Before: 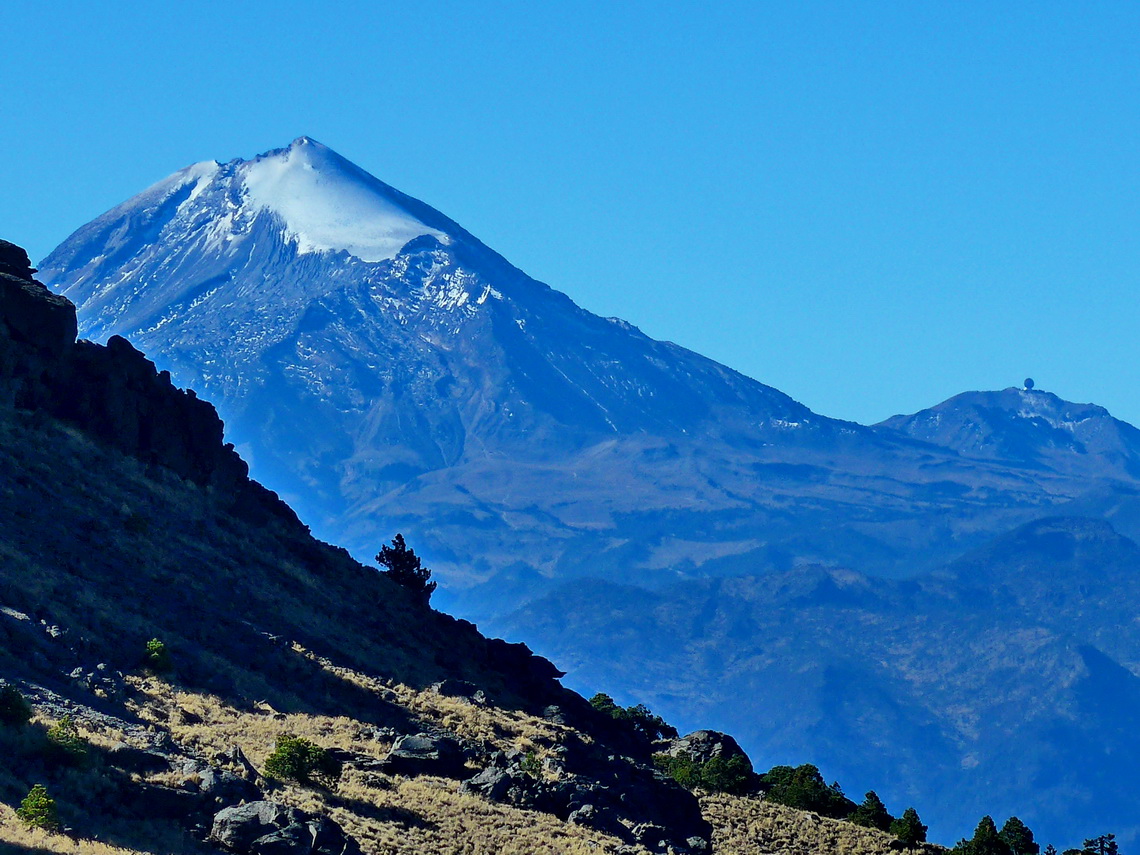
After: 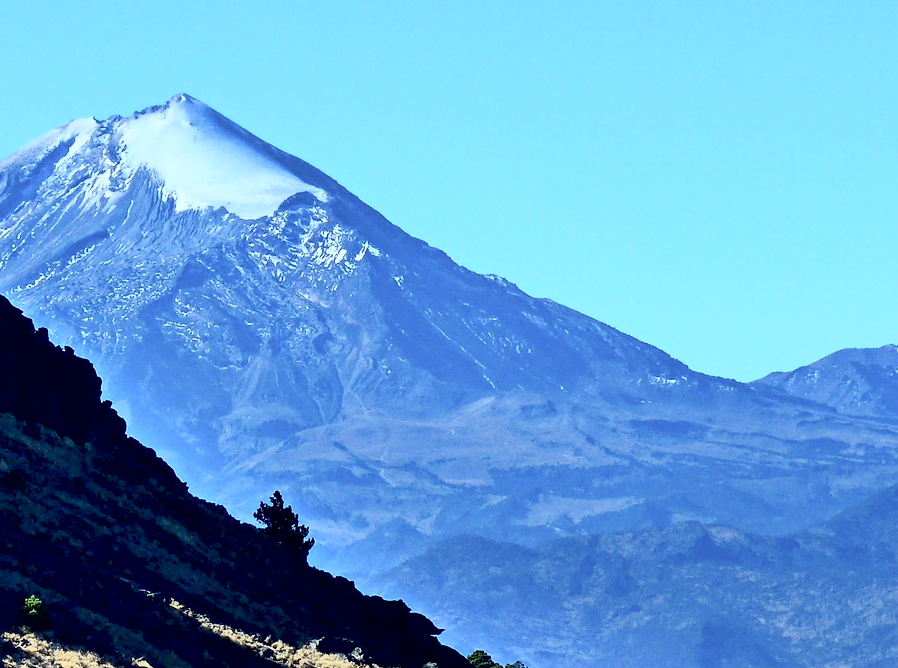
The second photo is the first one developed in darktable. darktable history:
contrast brightness saturation: contrast 0.39, brightness 0.53
exposure: black level correction 0.009, exposure -0.159 EV, compensate highlight preservation false
crop and rotate: left 10.77%, top 5.1%, right 10.41%, bottom 16.76%
